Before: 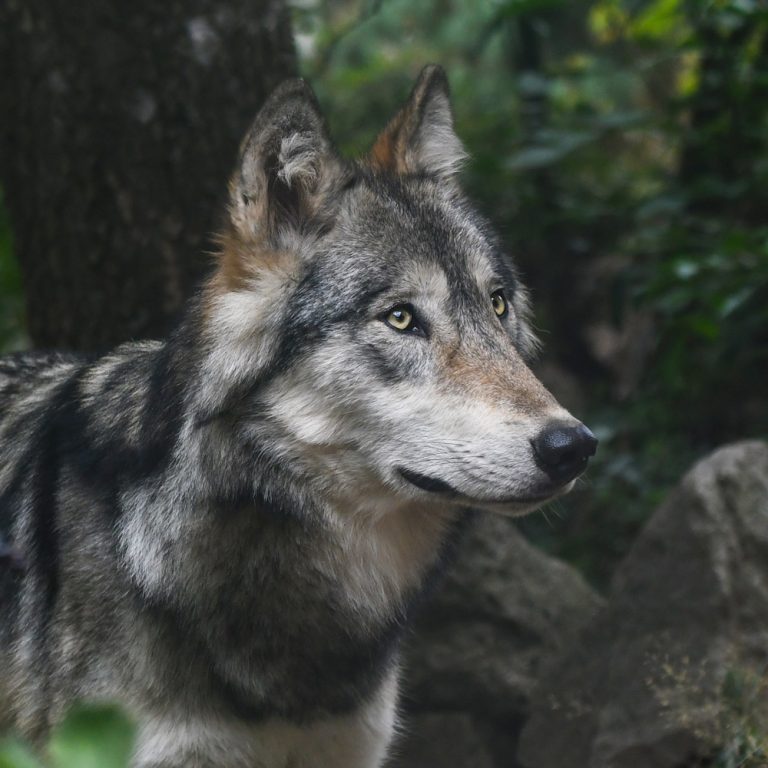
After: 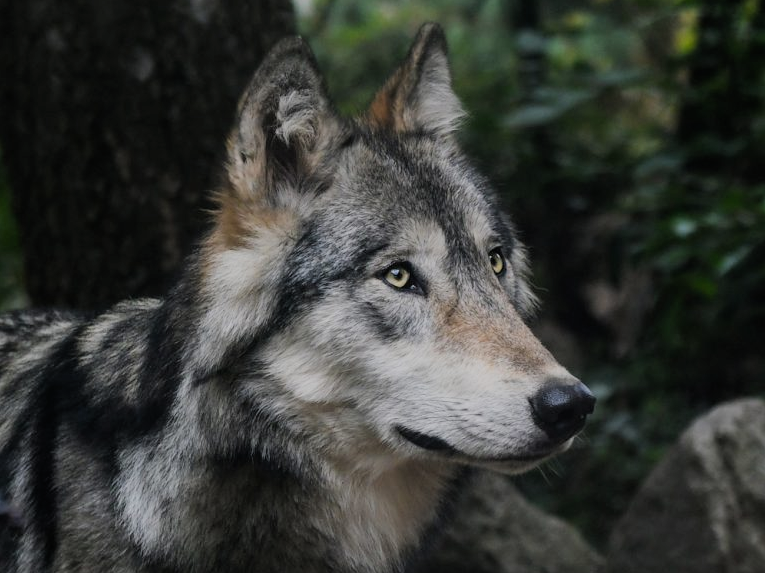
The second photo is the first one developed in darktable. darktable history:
crop: left 0.387%, top 5.469%, bottom 19.809%
filmic rgb: black relative exposure -7.15 EV, white relative exposure 5.36 EV, hardness 3.02, color science v6 (2022)
